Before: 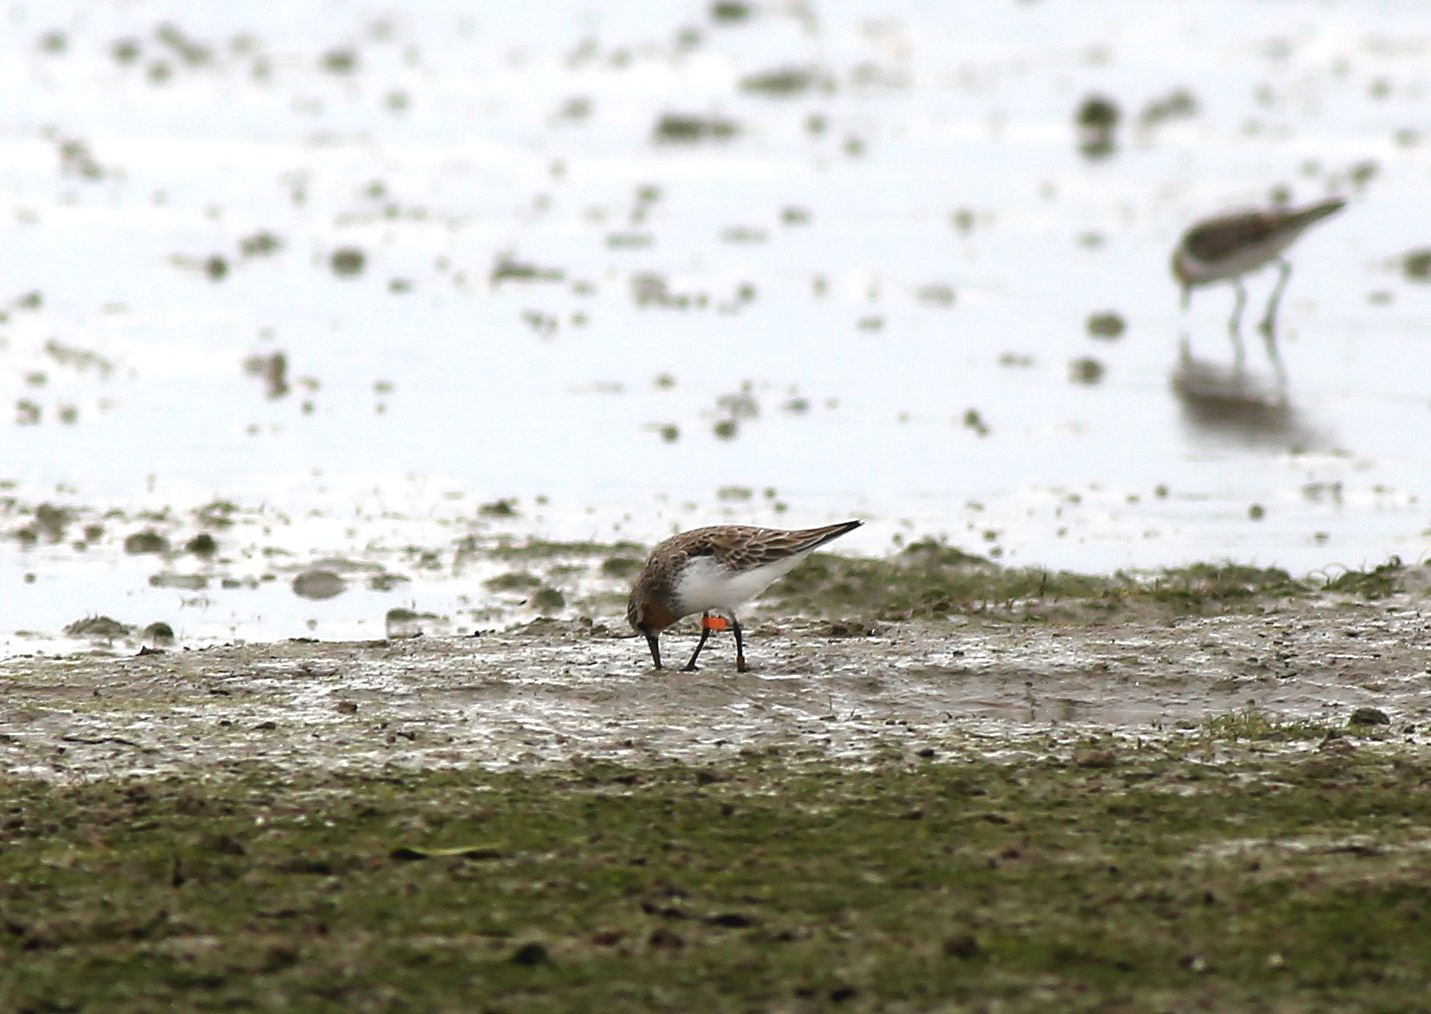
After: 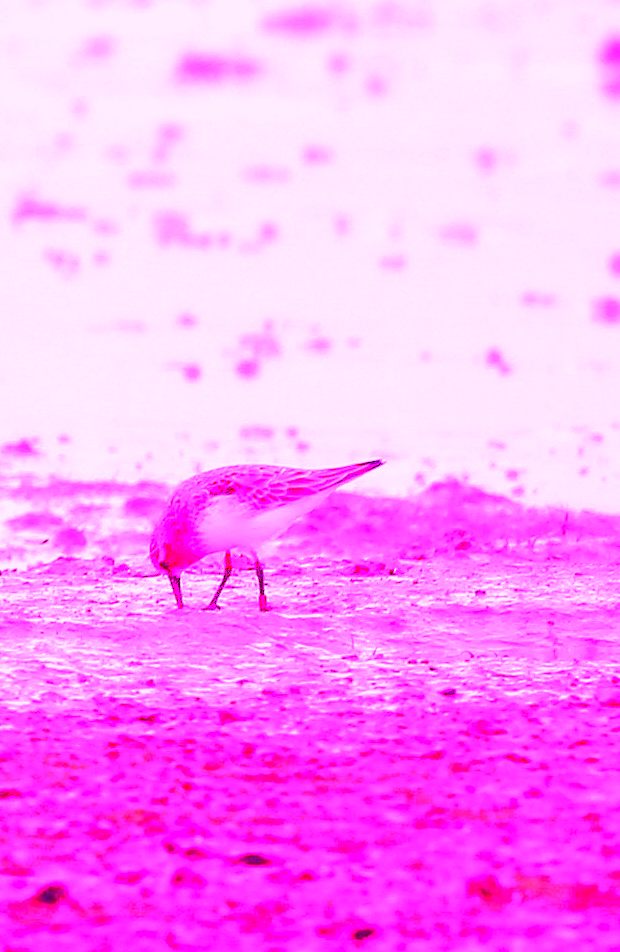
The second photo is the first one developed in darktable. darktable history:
white balance: red 8, blue 8
crop: left 33.452%, top 6.025%, right 23.155%
exposure: black level correction 0.046, exposure -0.228 EV, compensate highlight preservation false
